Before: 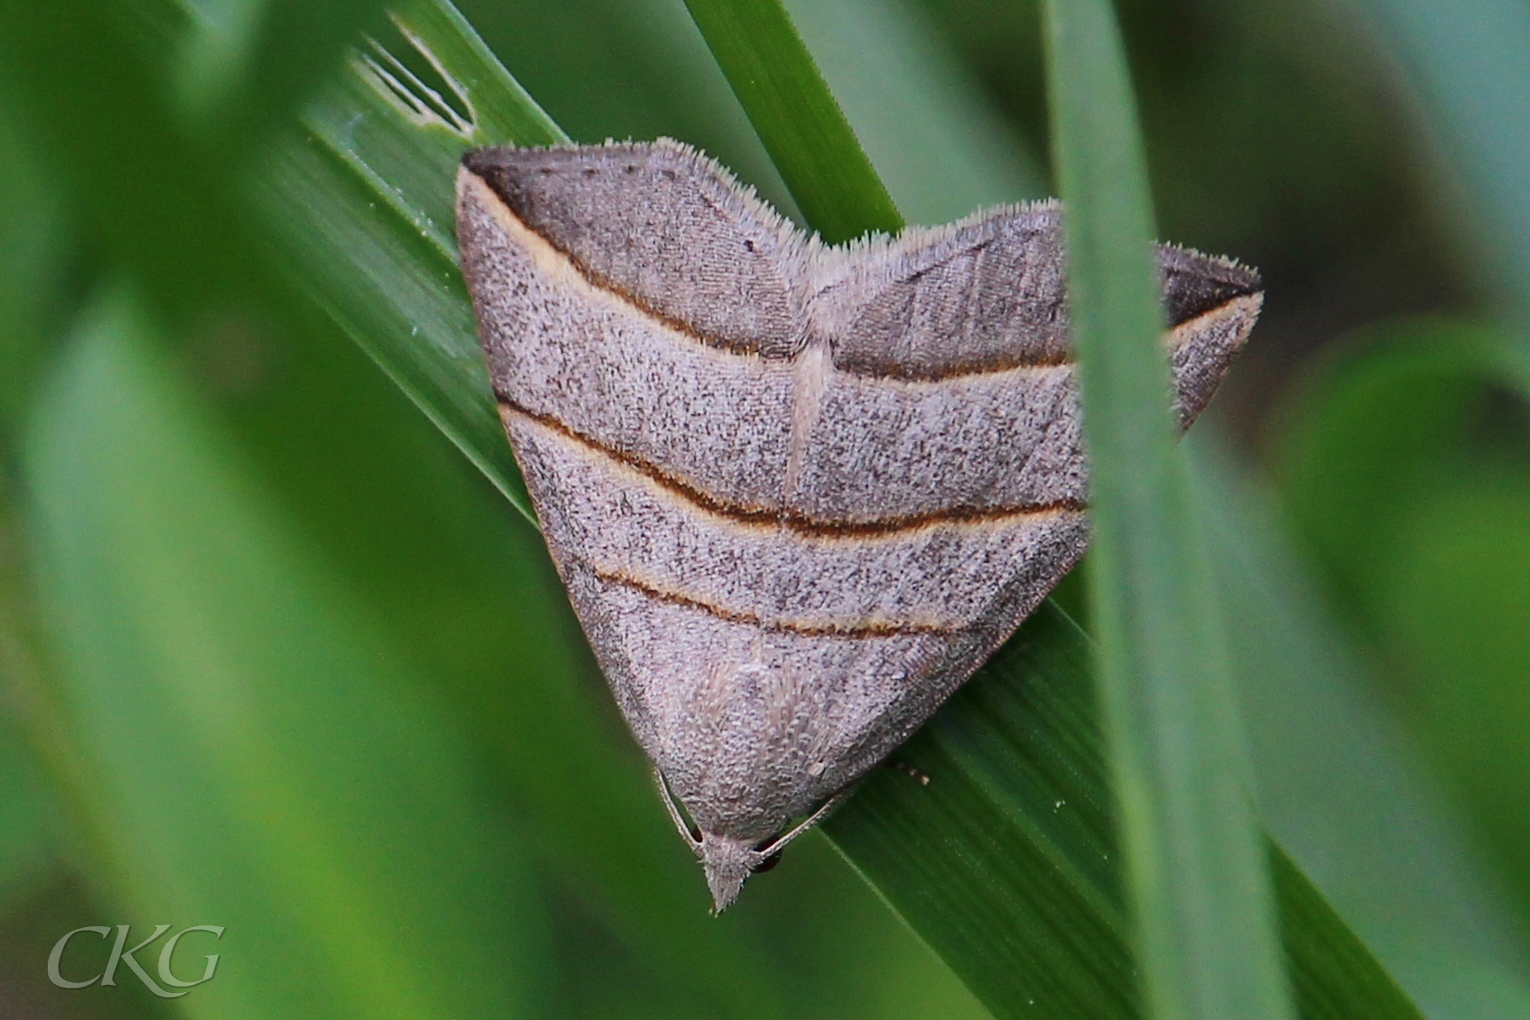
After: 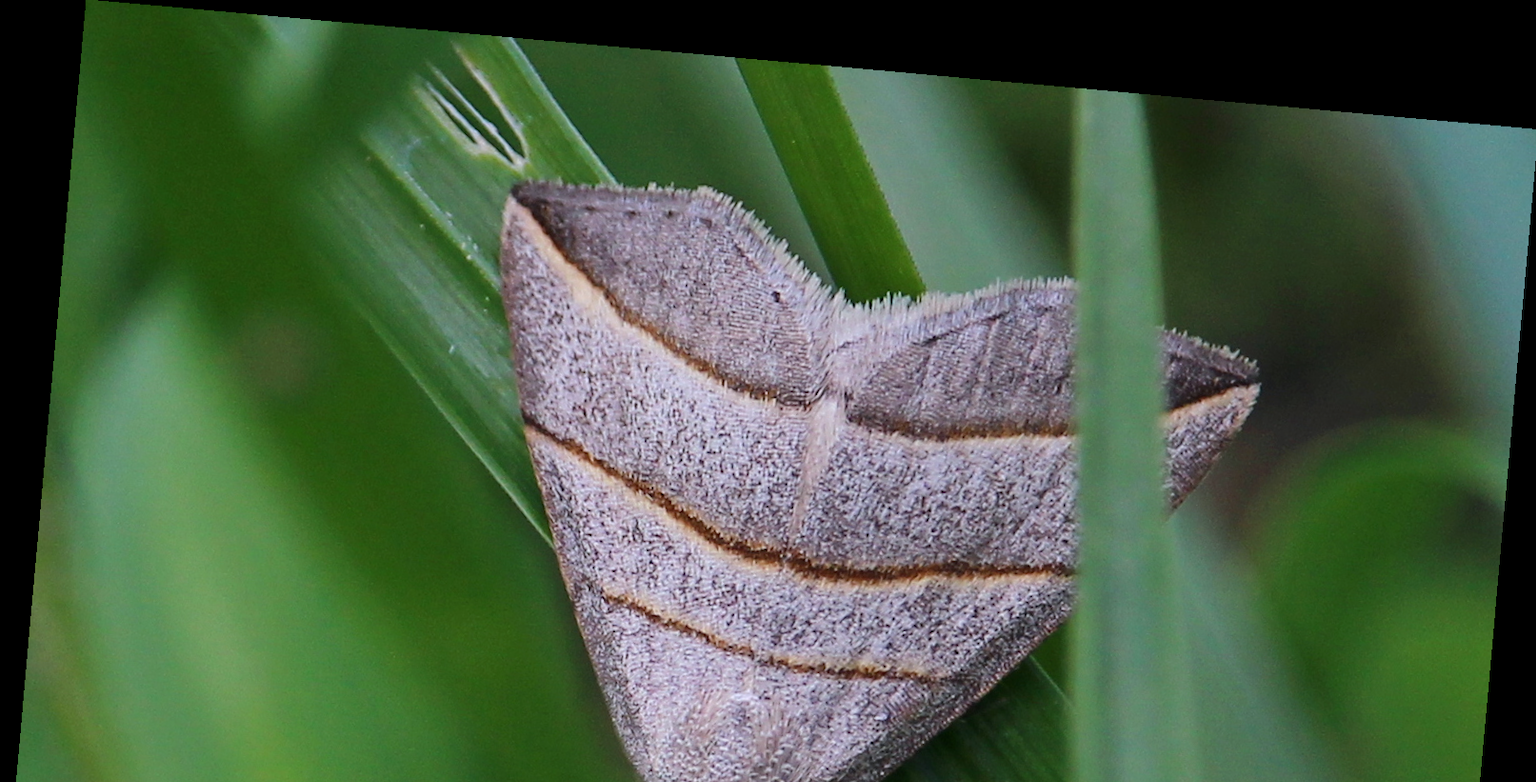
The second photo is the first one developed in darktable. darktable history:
rotate and perspective: rotation 5.12°, automatic cropping off
tone equalizer: -8 EV 0.06 EV, smoothing diameter 25%, edges refinement/feathering 10, preserve details guided filter
crop: bottom 28.576%
white balance: red 0.974, blue 1.044
